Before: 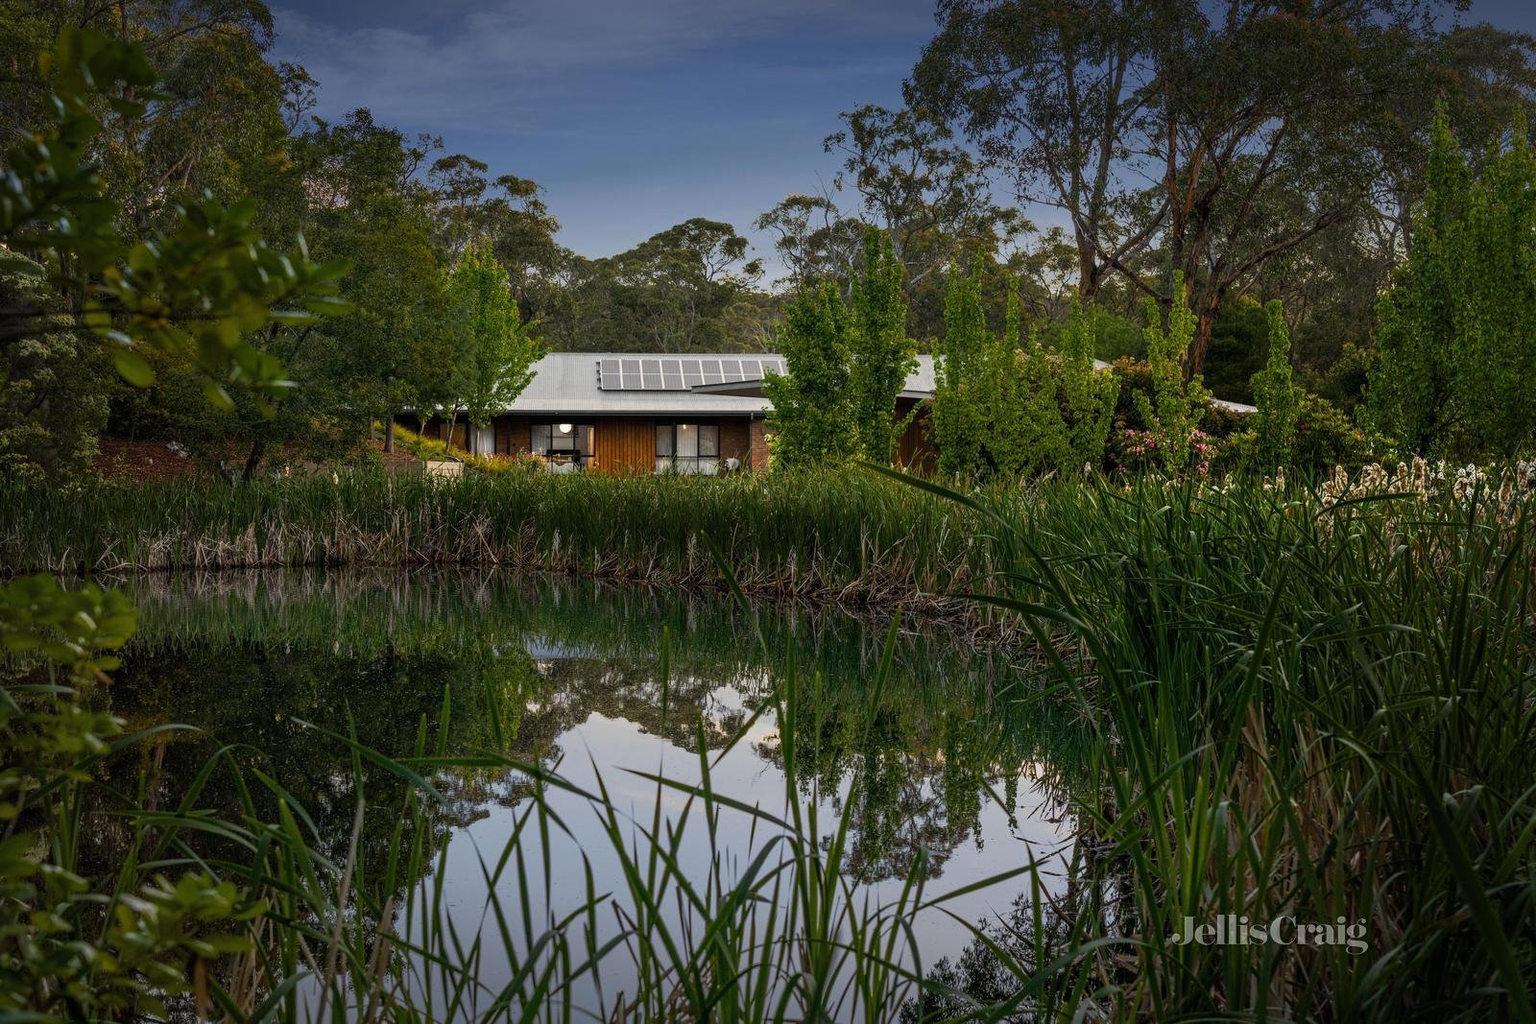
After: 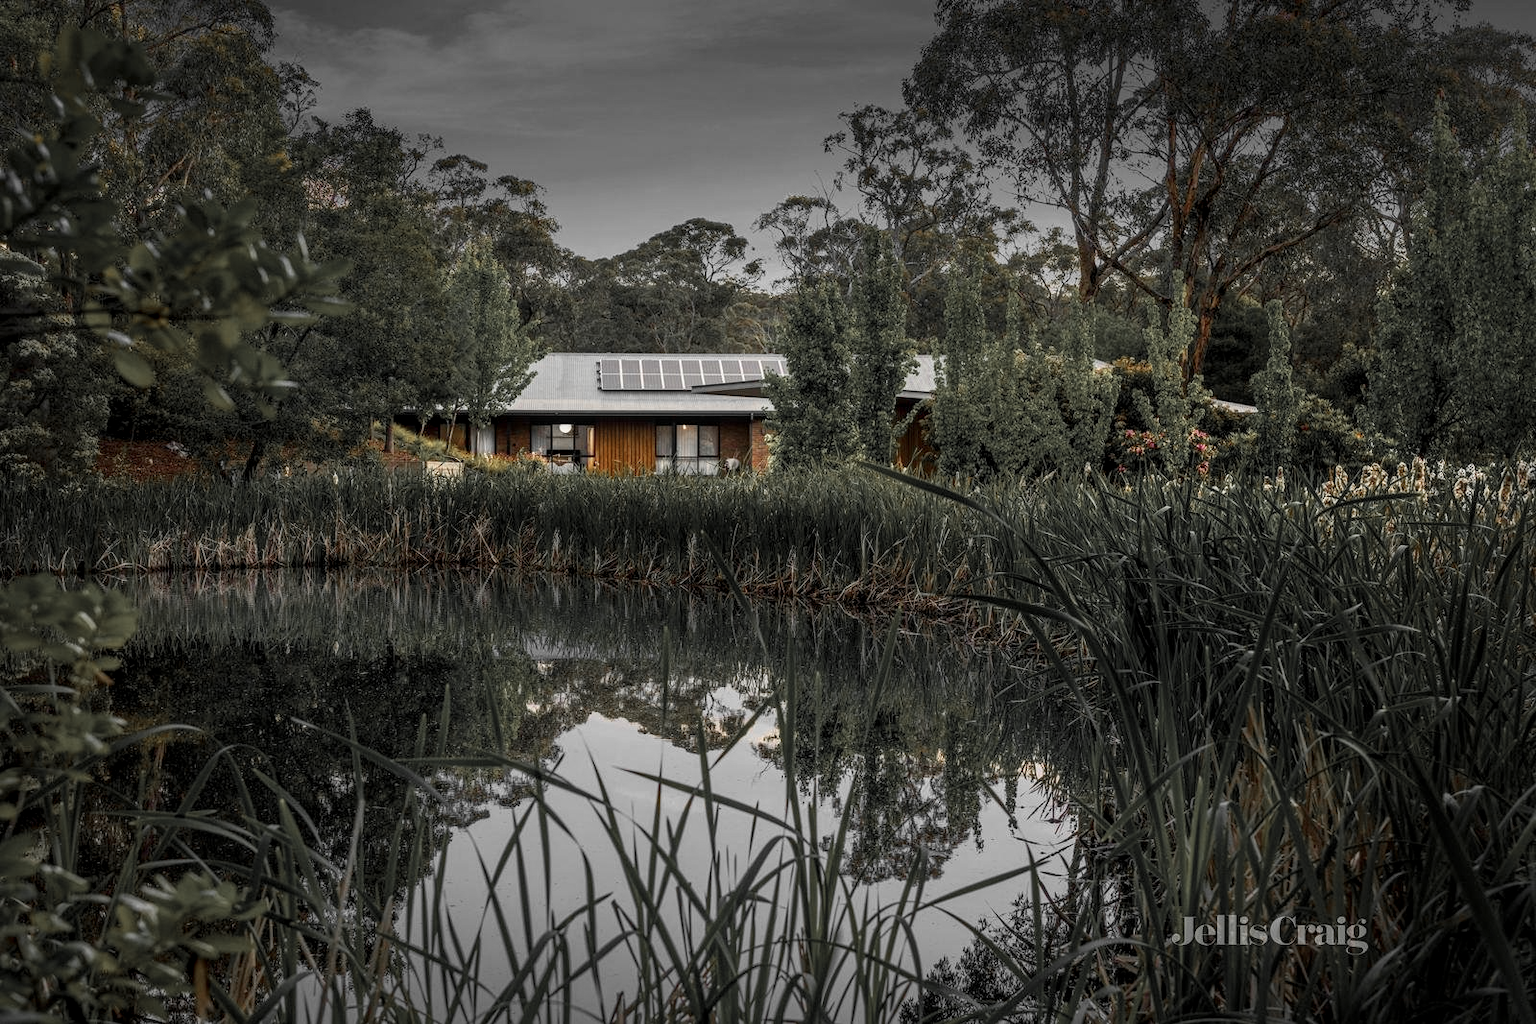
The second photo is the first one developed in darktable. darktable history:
color zones: curves: ch0 [(0, 0.447) (0.184, 0.543) (0.323, 0.476) (0.429, 0.445) (0.571, 0.443) (0.714, 0.451) (0.857, 0.452) (1, 0.447)]; ch1 [(0, 0.464) (0.176, 0.46) (0.287, 0.177) (0.429, 0.002) (0.571, 0) (0.714, 0) (0.857, 0) (1, 0.464)]
local contrast: on, module defaults
